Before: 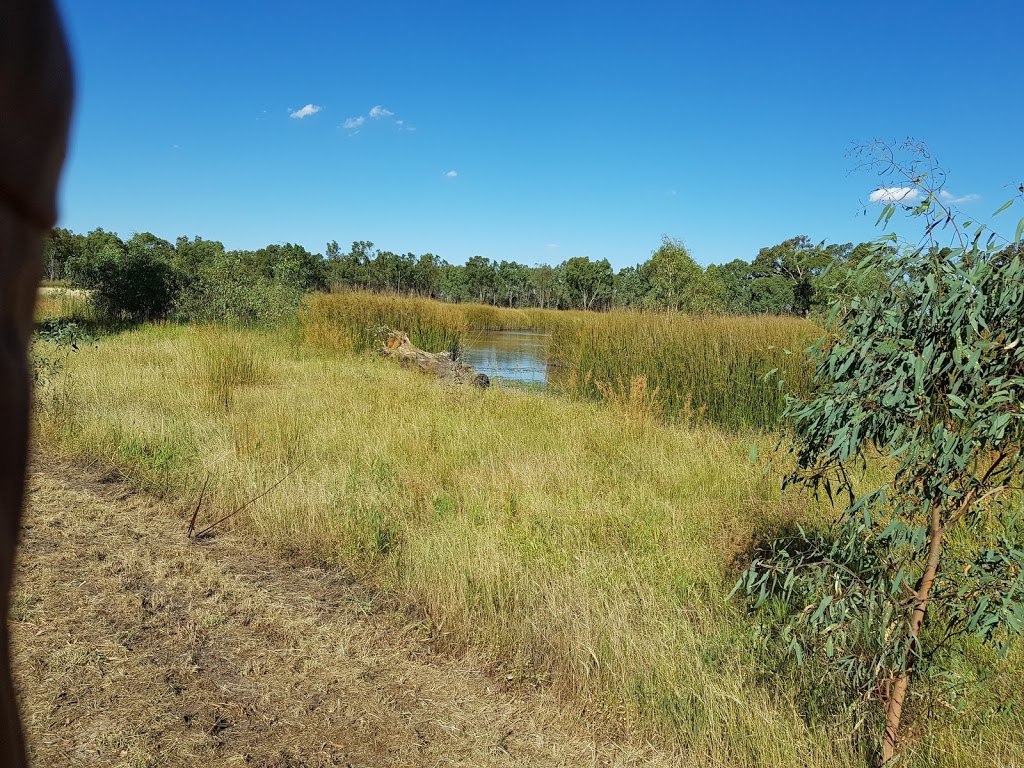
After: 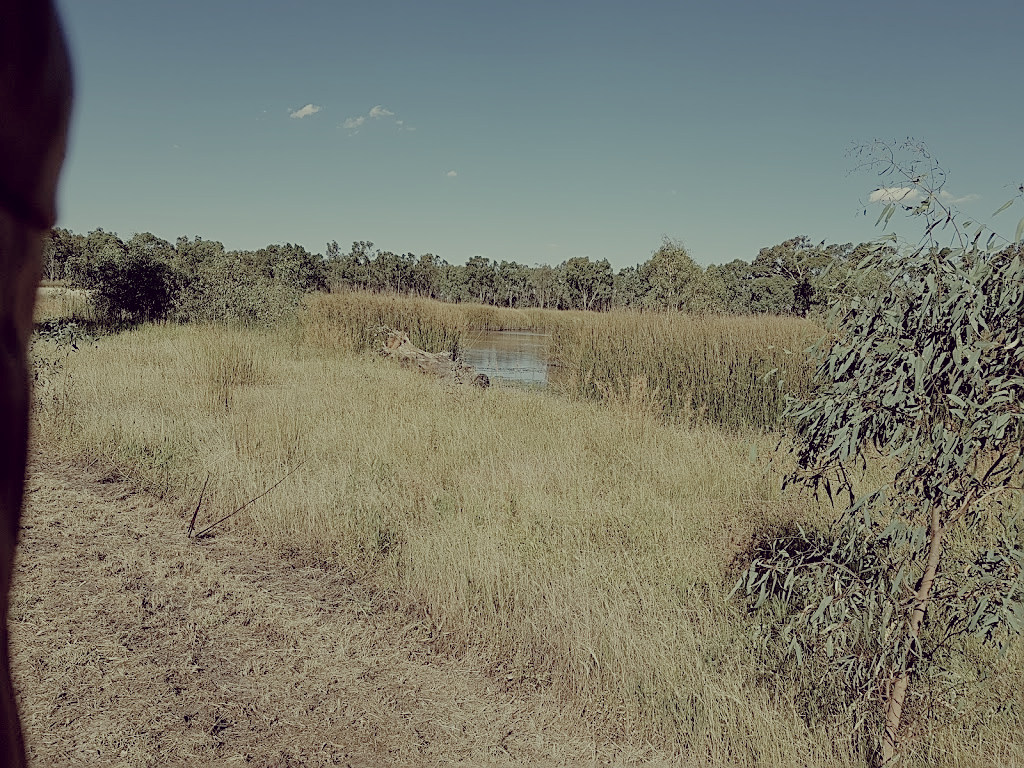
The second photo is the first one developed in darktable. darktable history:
filmic rgb: black relative exposure -7 EV, white relative exposure 6 EV, threshold 3 EV, target black luminance 0%, hardness 2.73, latitude 61.22%, contrast 0.691, highlights saturation mix 10%, shadows ↔ highlights balance -0.073%, preserve chrominance no, color science v4 (2020), iterations of high-quality reconstruction 10, contrast in shadows soft, contrast in highlights soft, enable highlight reconstruction true
sharpen: amount 0.575
white balance: red 1.123, blue 0.83
color correction: highlights a* -20.17, highlights b* 20.27, shadows a* 20.03, shadows b* -20.46, saturation 0.43
